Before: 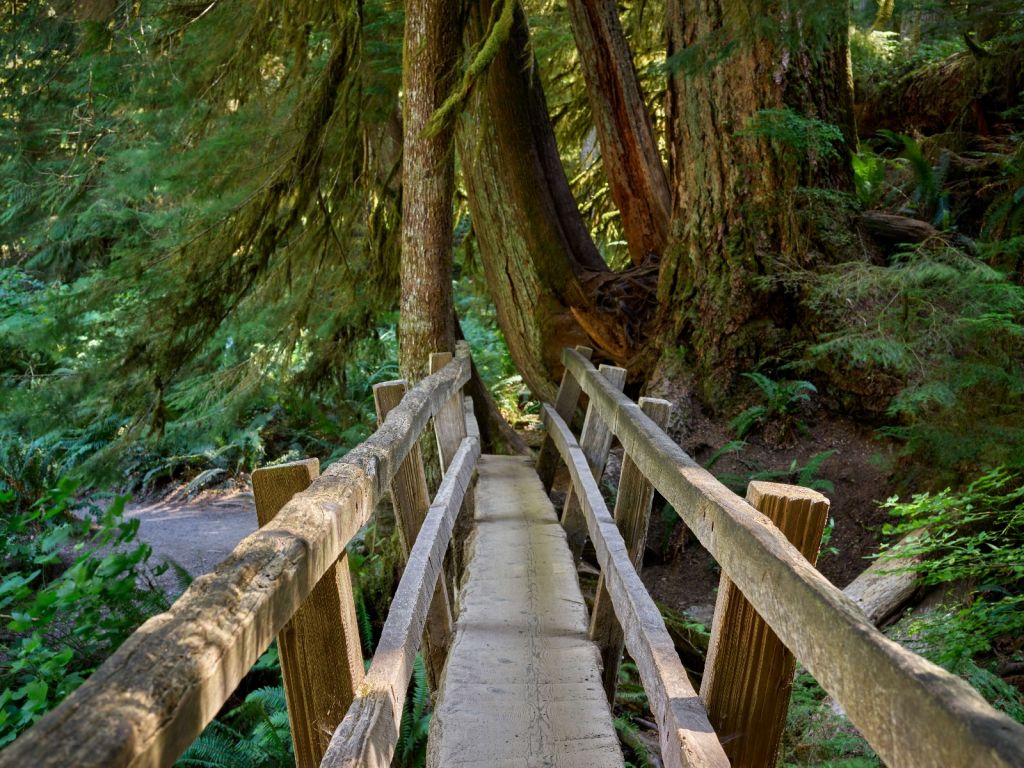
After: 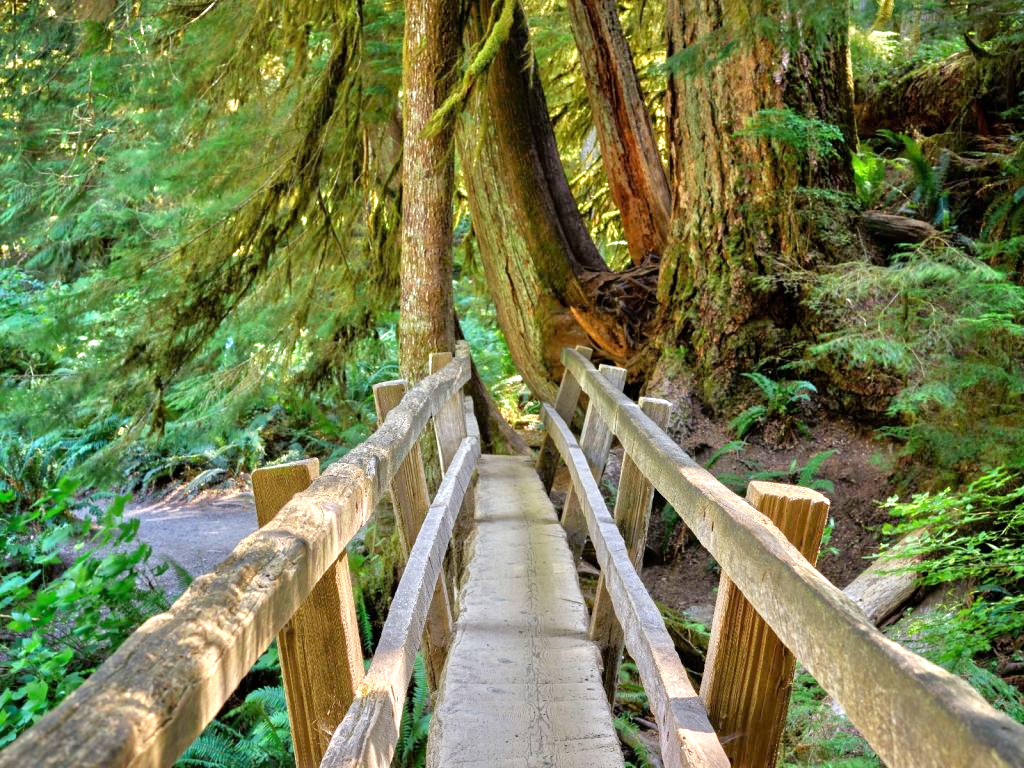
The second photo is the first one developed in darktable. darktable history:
tone equalizer: -7 EV 0.15 EV, -6 EV 0.6 EV, -5 EV 1.15 EV, -4 EV 1.33 EV, -3 EV 1.15 EV, -2 EV 0.6 EV, -1 EV 0.15 EV, mask exposure compensation -0.5 EV
exposure: black level correction 0, exposure 0.5 EV, compensate highlight preservation false
